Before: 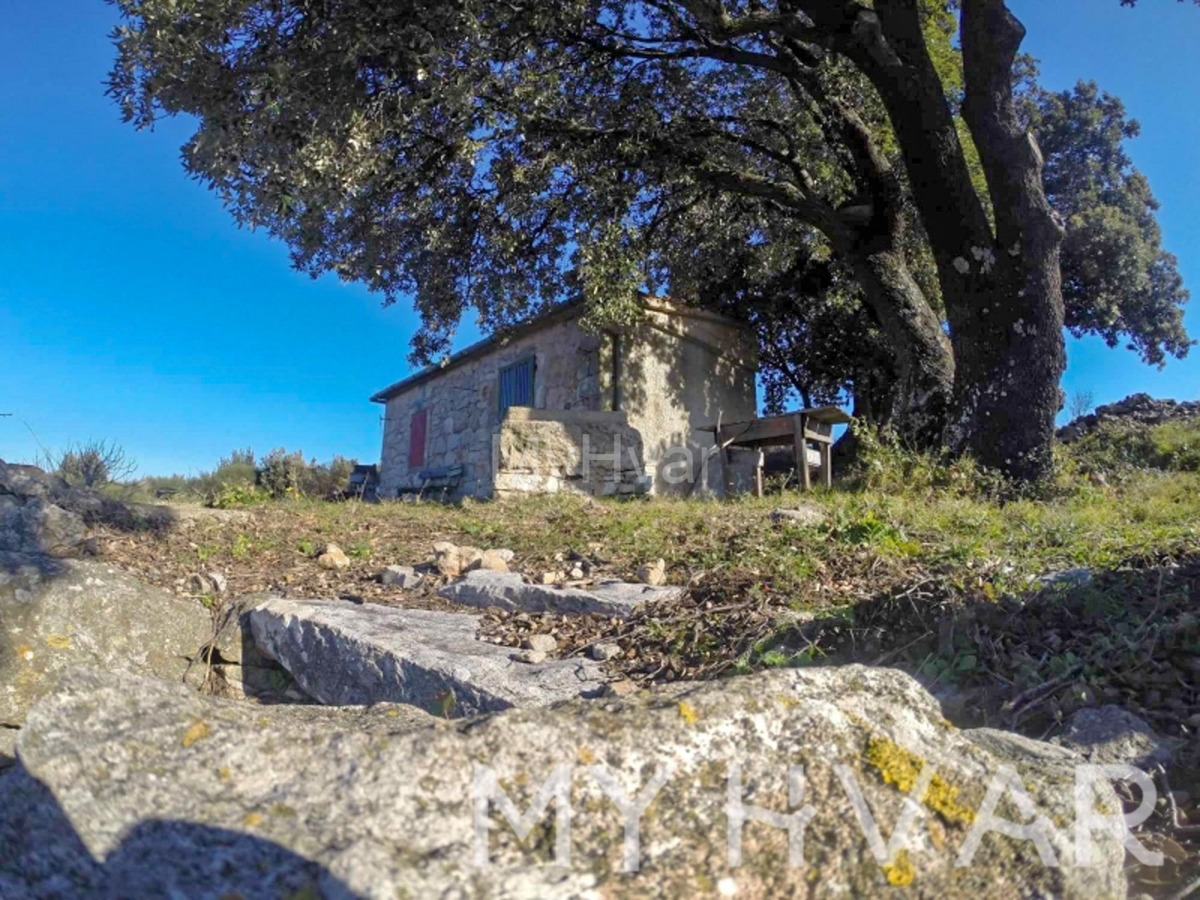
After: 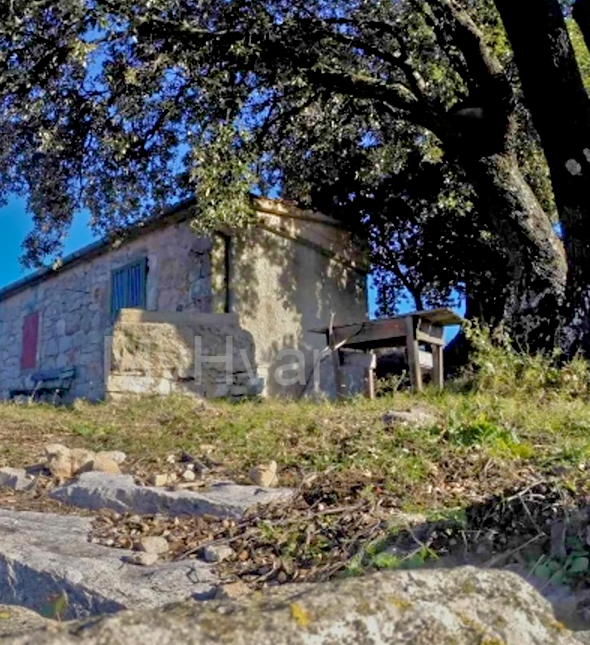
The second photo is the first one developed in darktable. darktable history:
crop: left 32.414%, top 10.922%, right 18.386%, bottom 17.359%
contrast equalizer: y [[0.5, 0.542, 0.583, 0.625, 0.667, 0.708], [0.5 ×6], [0.5 ×6], [0, 0.033, 0.067, 0.1, 0.133, 0.167], [0, 0.05, 0.1, 0.15, 0.2, 0.25]], mix 0.166
tone equalizer: -7 EV 0.163 EV, -6 EV 0.632 EV, -5 EV 1.18 EV, -4 EV 1.3 EV, -3 EV 1.17 EV, -2 EV 0.6 EV, -1 EV 0.156 EV
velvia: strength 15.6%
exposure: black level correction 0.009, exposure -0.615 EV, compensate highlight preservation false
